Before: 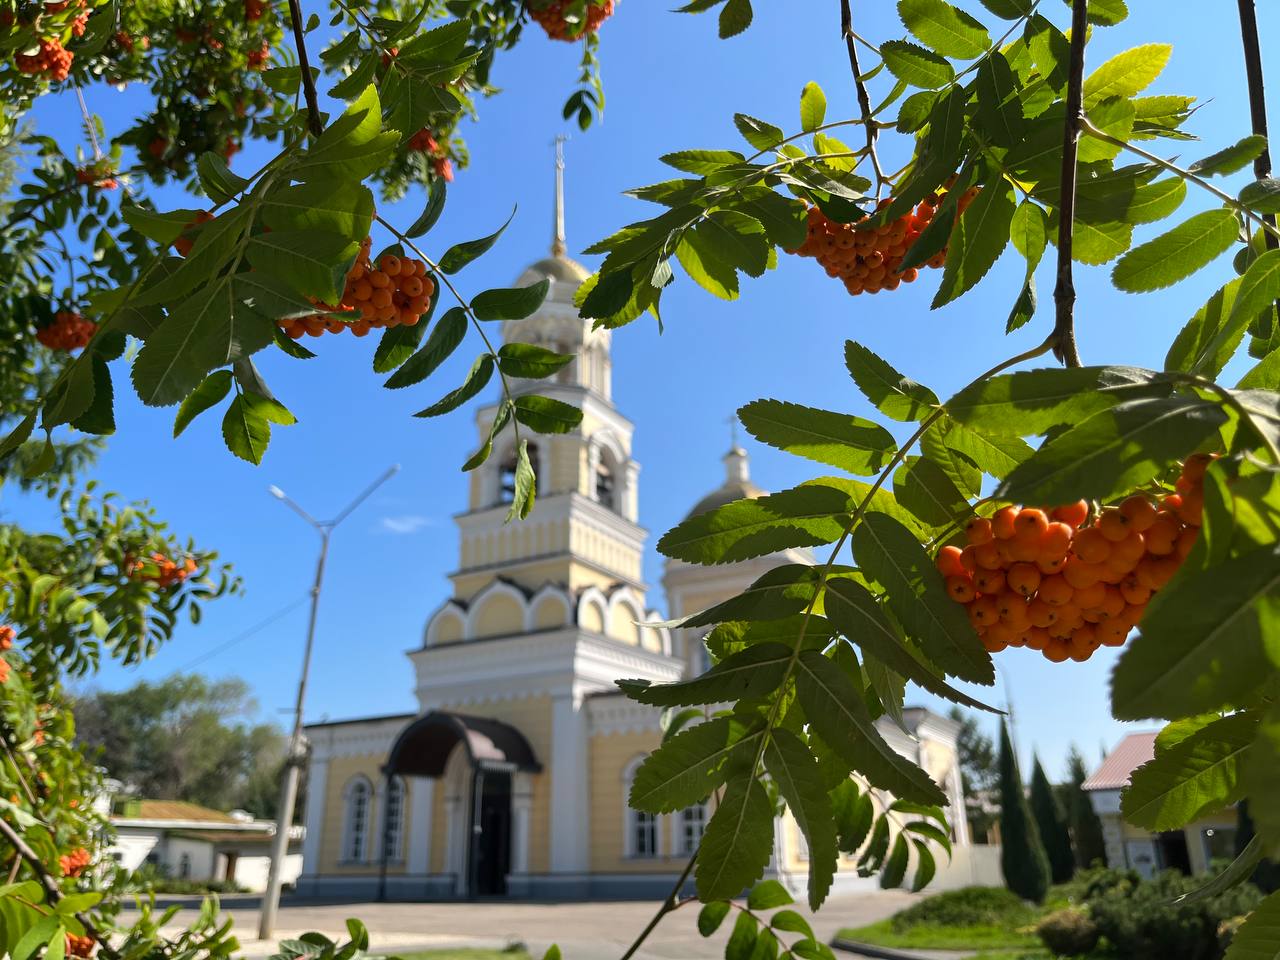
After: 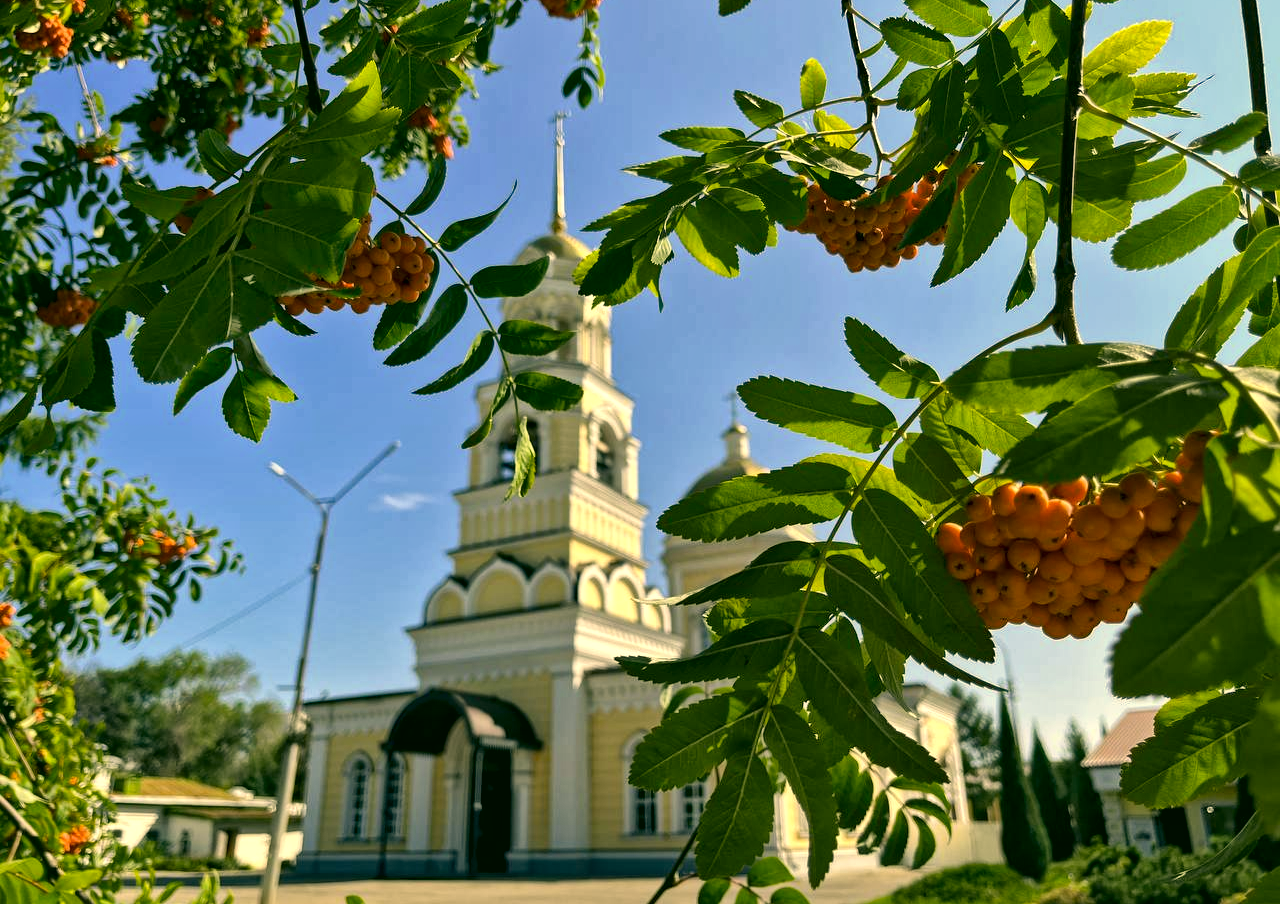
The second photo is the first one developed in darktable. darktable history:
crop and rotate: top 2.498%, bottom 3.294%
local contrast: mode bilateral grid, contrast 20, coarseness 19, detail 163%, midtone range 0.2
color correction: highlights a* 5.2, highlights b* 23.91, shadows a* -15.9, shadows b* 3.83
haze removal: compatibility mode true, adaptive false
